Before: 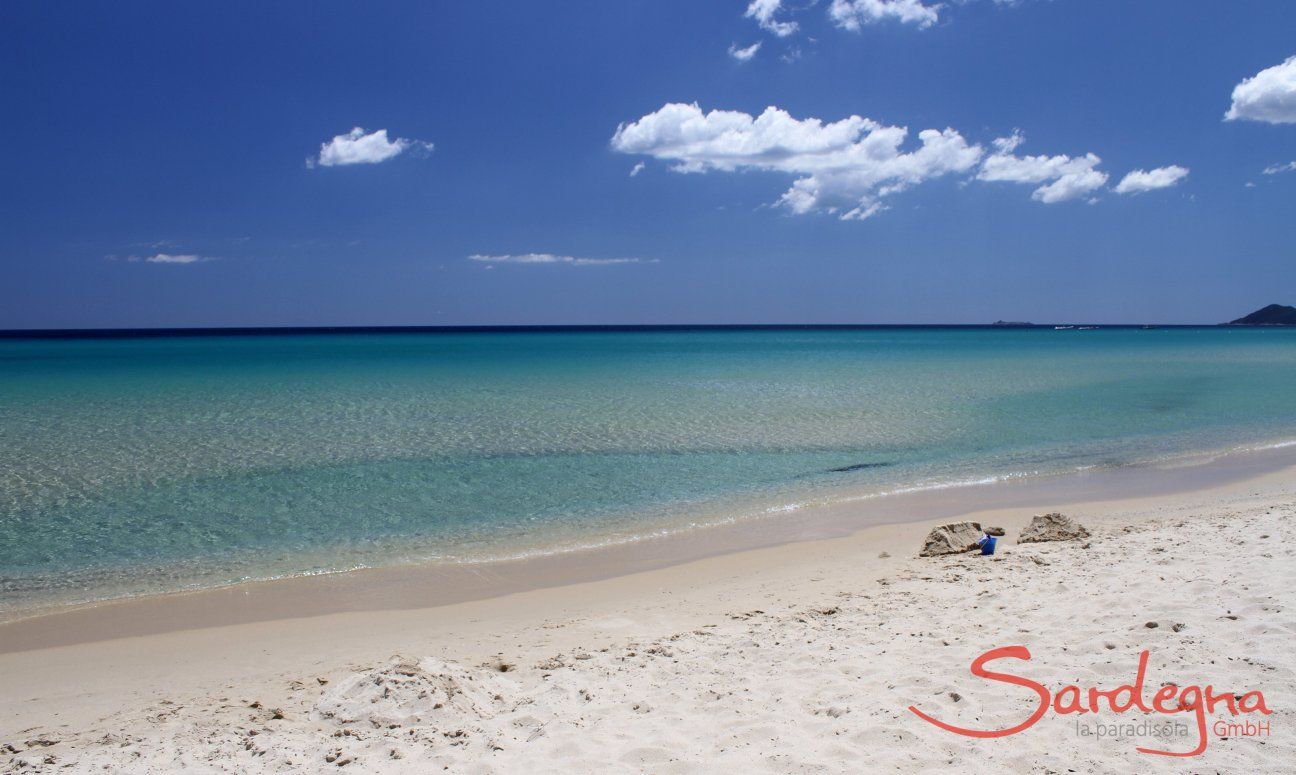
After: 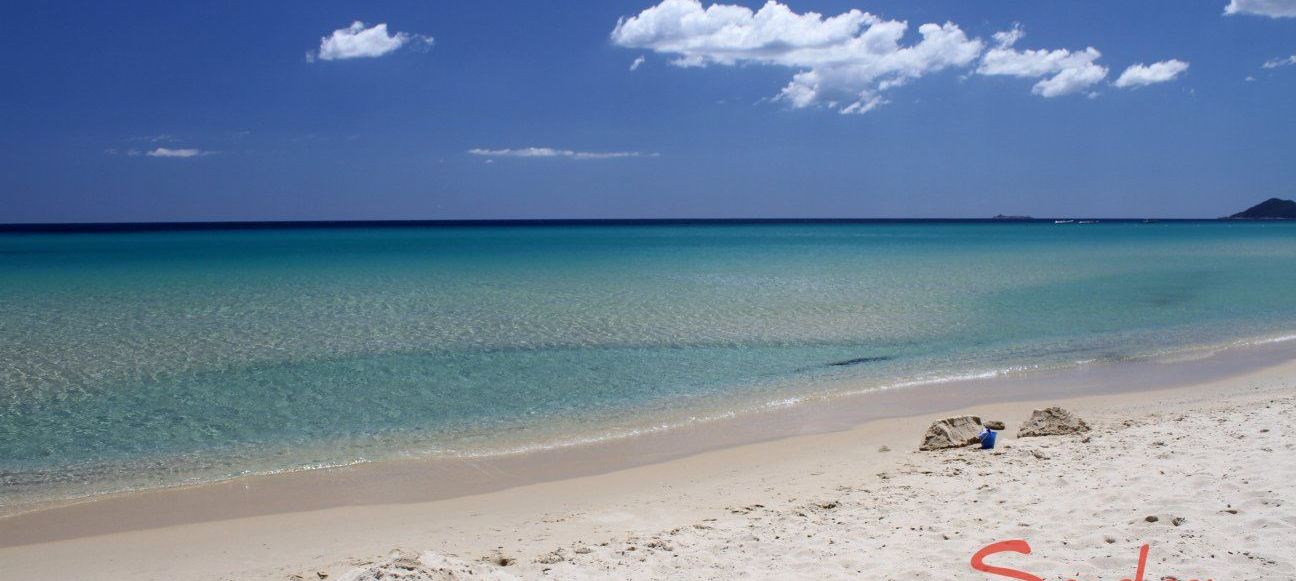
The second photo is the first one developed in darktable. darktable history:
crop: top 13.78%, bottom 11.203%
